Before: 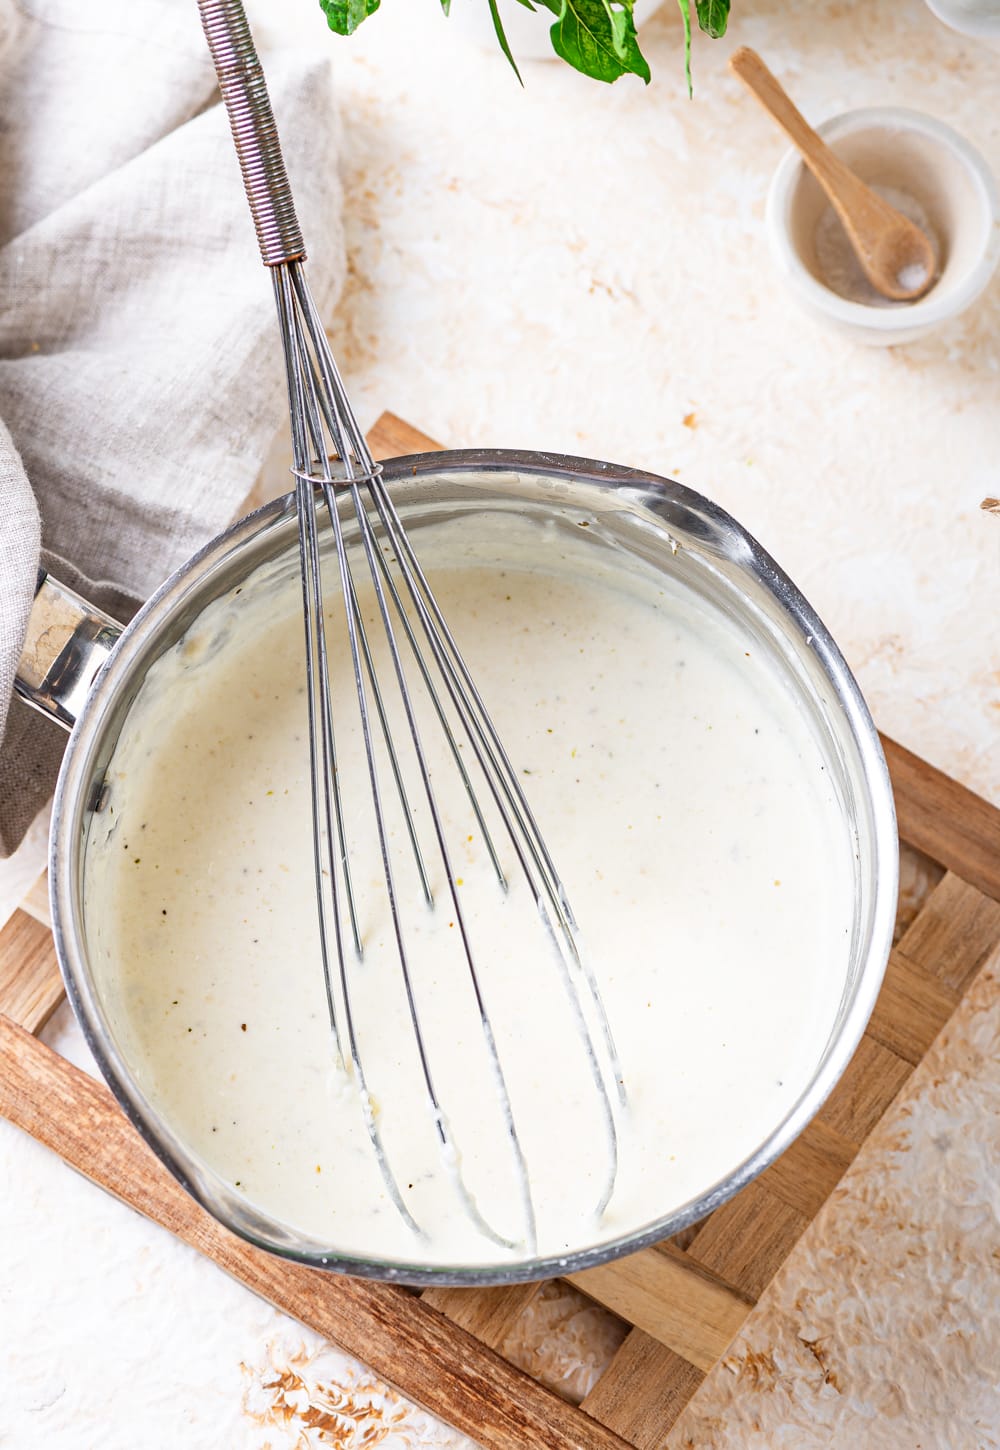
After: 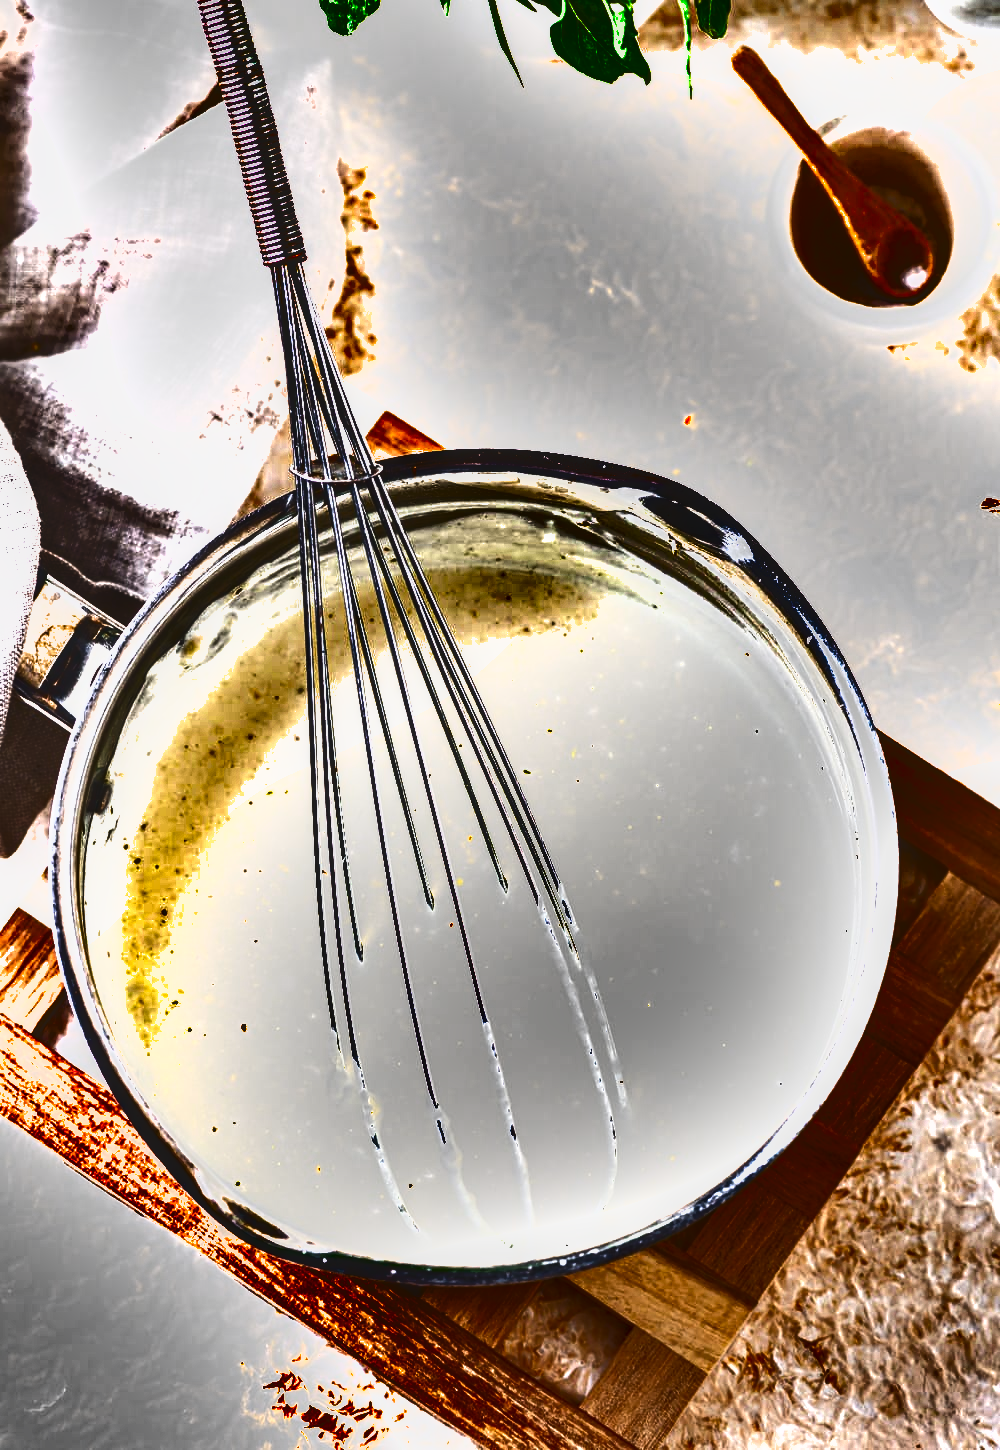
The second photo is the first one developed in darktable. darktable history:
shadows and highlights: shadows 20.91, highlights -82.73, soften with gaussian
local contrast: detail 117%
exposure: black level correction 0, exposure 0.9 EV, compensate highlight preservation false
